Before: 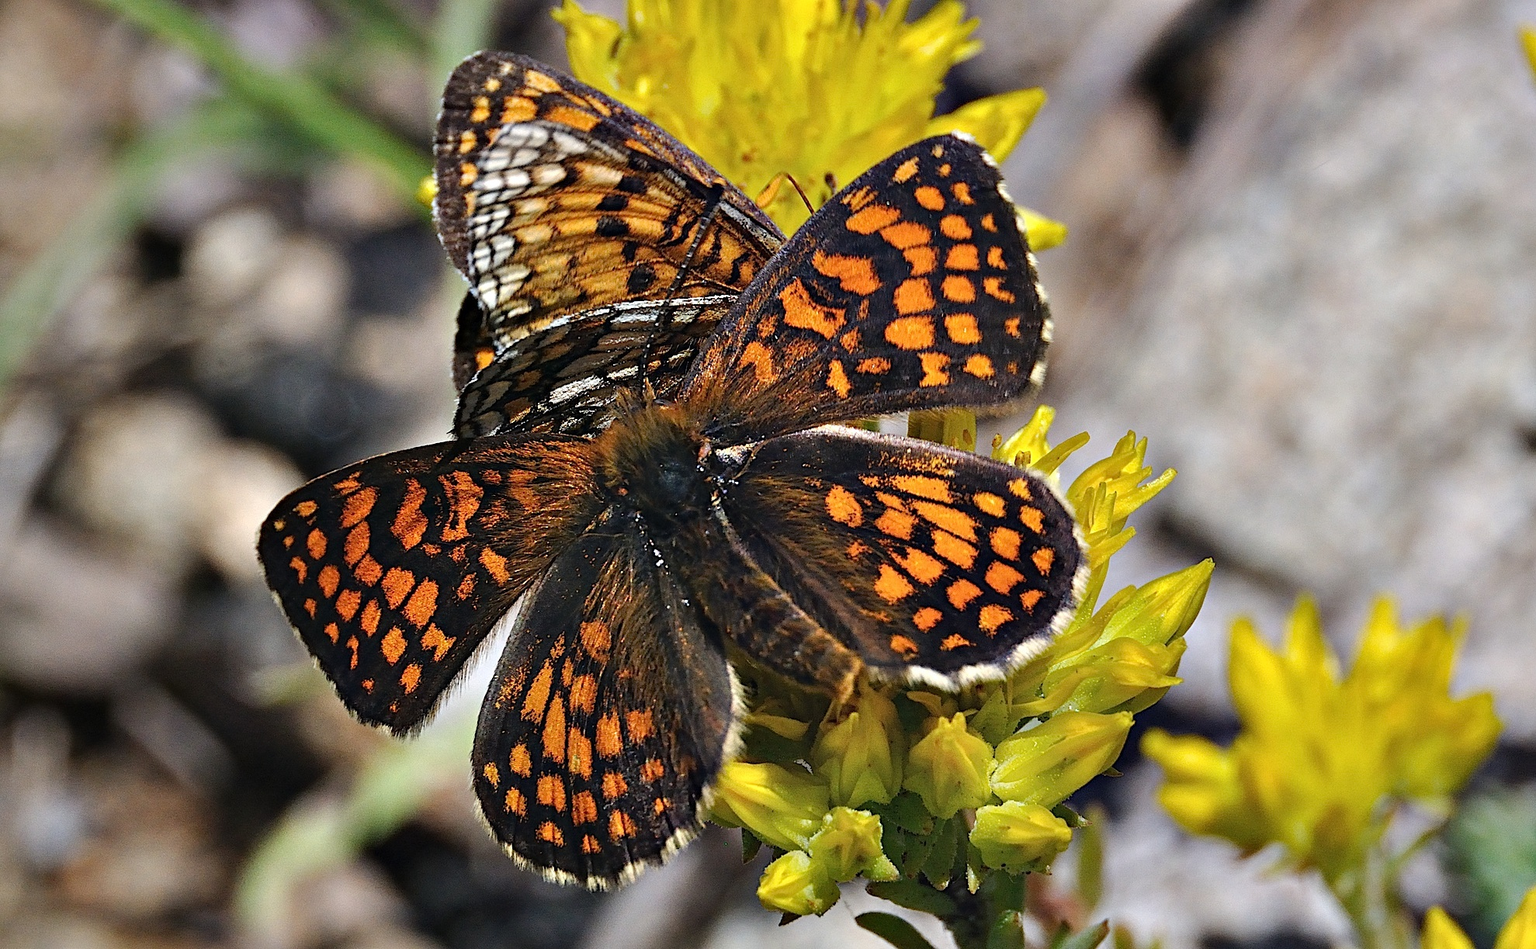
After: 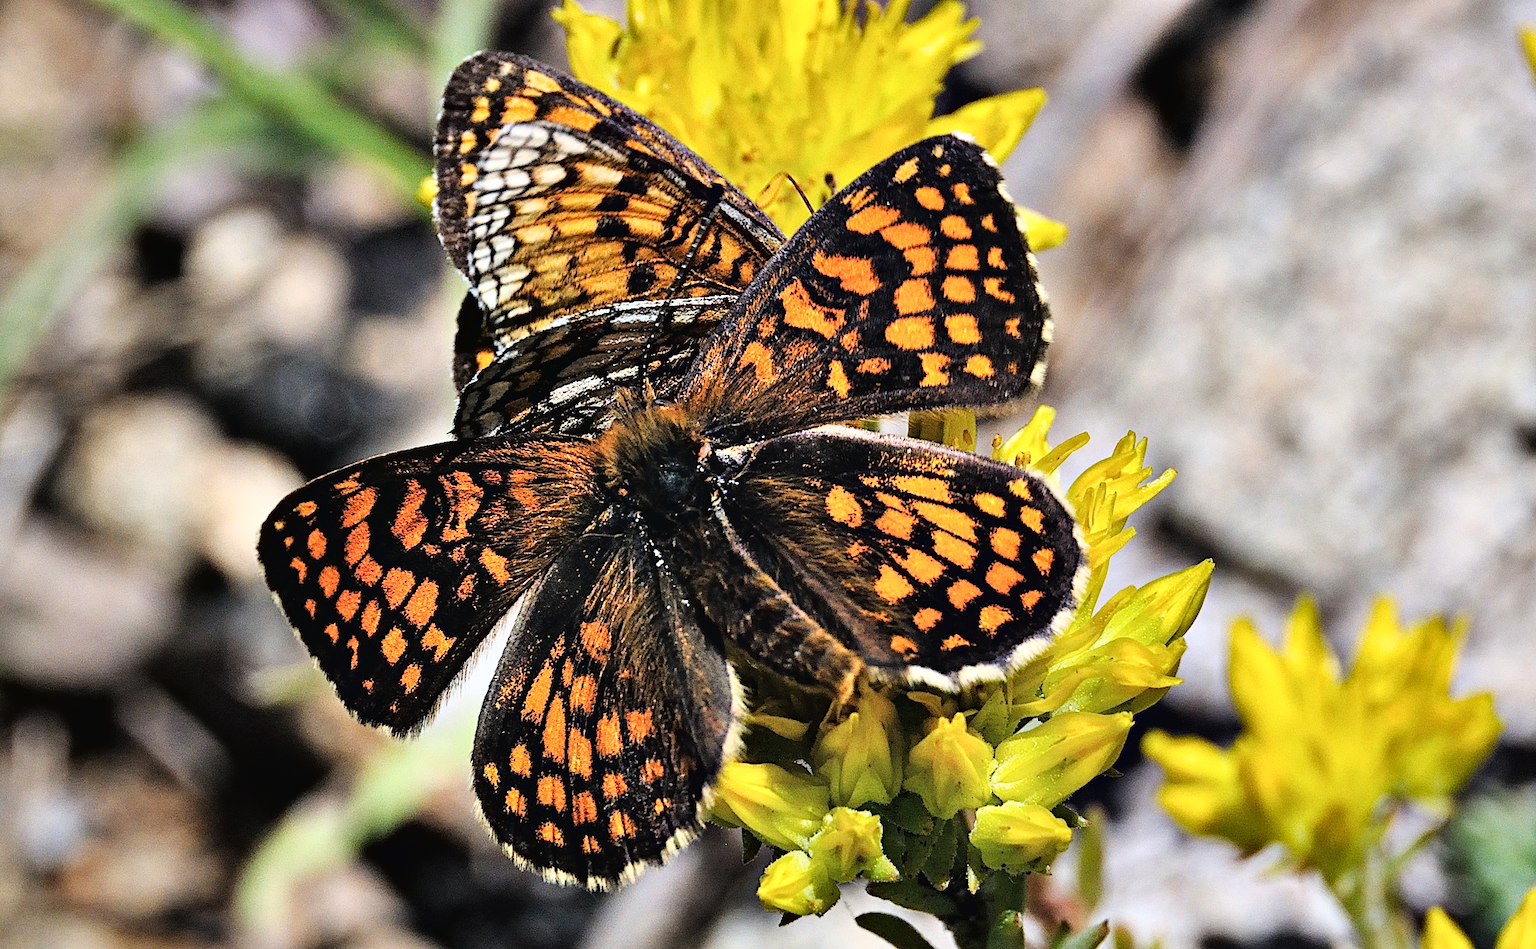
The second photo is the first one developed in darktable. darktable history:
tone curve: curves: ch0 [(0, 0.016) (0.11, 0.039) (0.259, 0.235) (0.383, 0.437) (0.499, 0.597) (0.733, 0.867) (0.843, 0.948) (1, 1)], color space Lab, linked channels, preserve colors none
white balance: emerald 1
shadows and highlights: highlights color adjustment 0%, low approximation 0.01, soften with gaussian
color calibration: illuminant same as pipeline (D50), adaptation none (bypass), gamut compression 1.72
